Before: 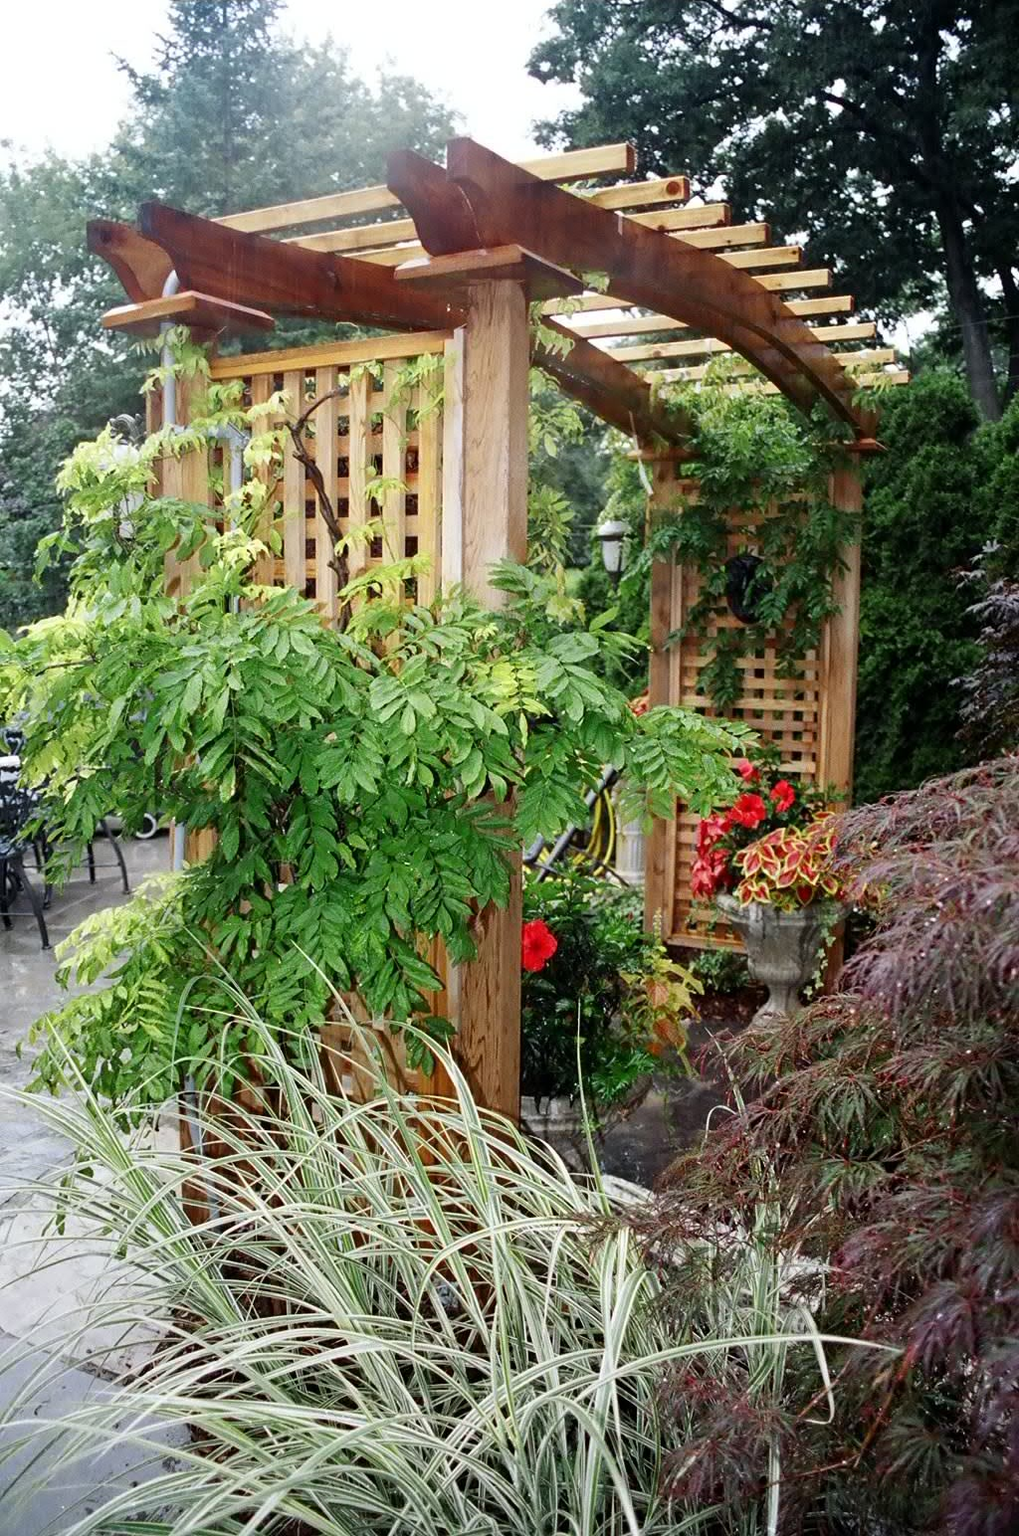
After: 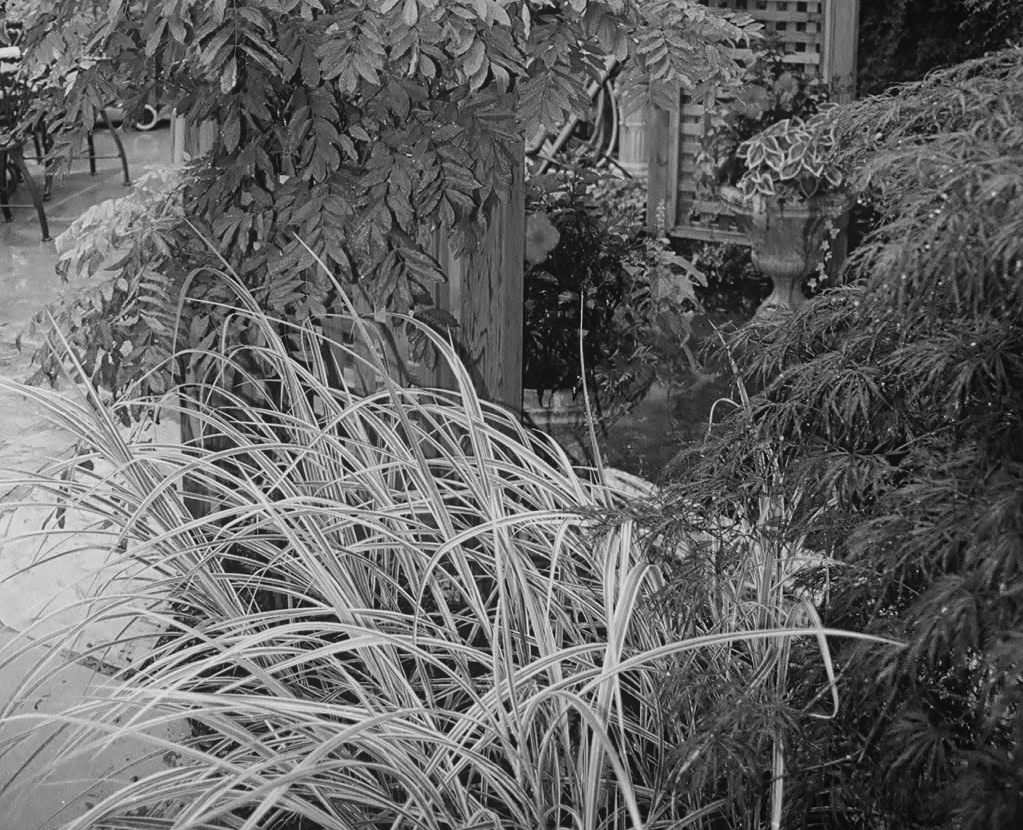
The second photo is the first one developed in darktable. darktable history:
crop and rotate: top 46.237%
color calibration: output gray [0.21, 0.42, 0.37, 0], gray › normalize channels true, illuminant same as pipeline (D50), adaptation XYZ, x 0.346, y 0.359, gamut compression 0
contrast equalizer: y [[0.439, 0.44, 0.442, 0.457, 0.493, 0.498], [0.5 ×6], [0.5 ×6], [0 ×6], [0 ×6]]
